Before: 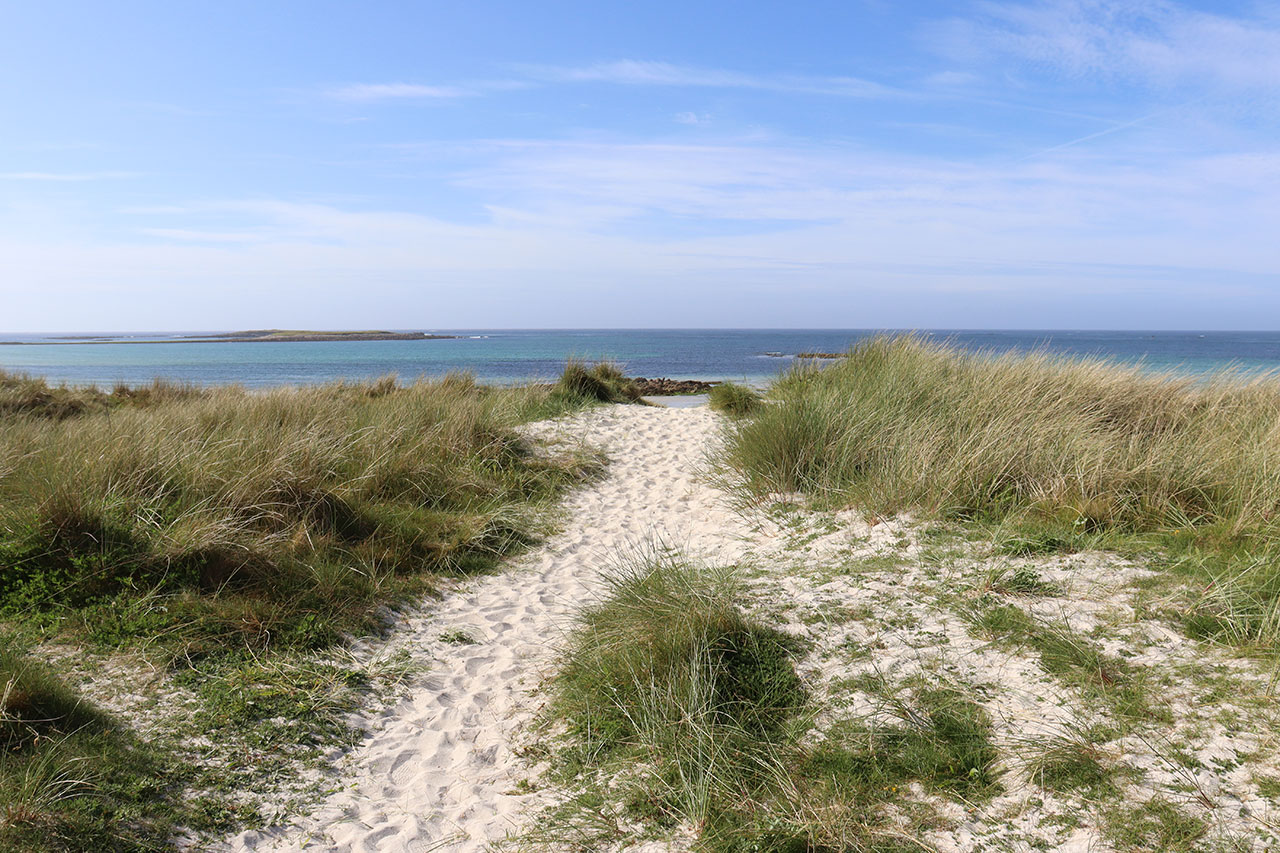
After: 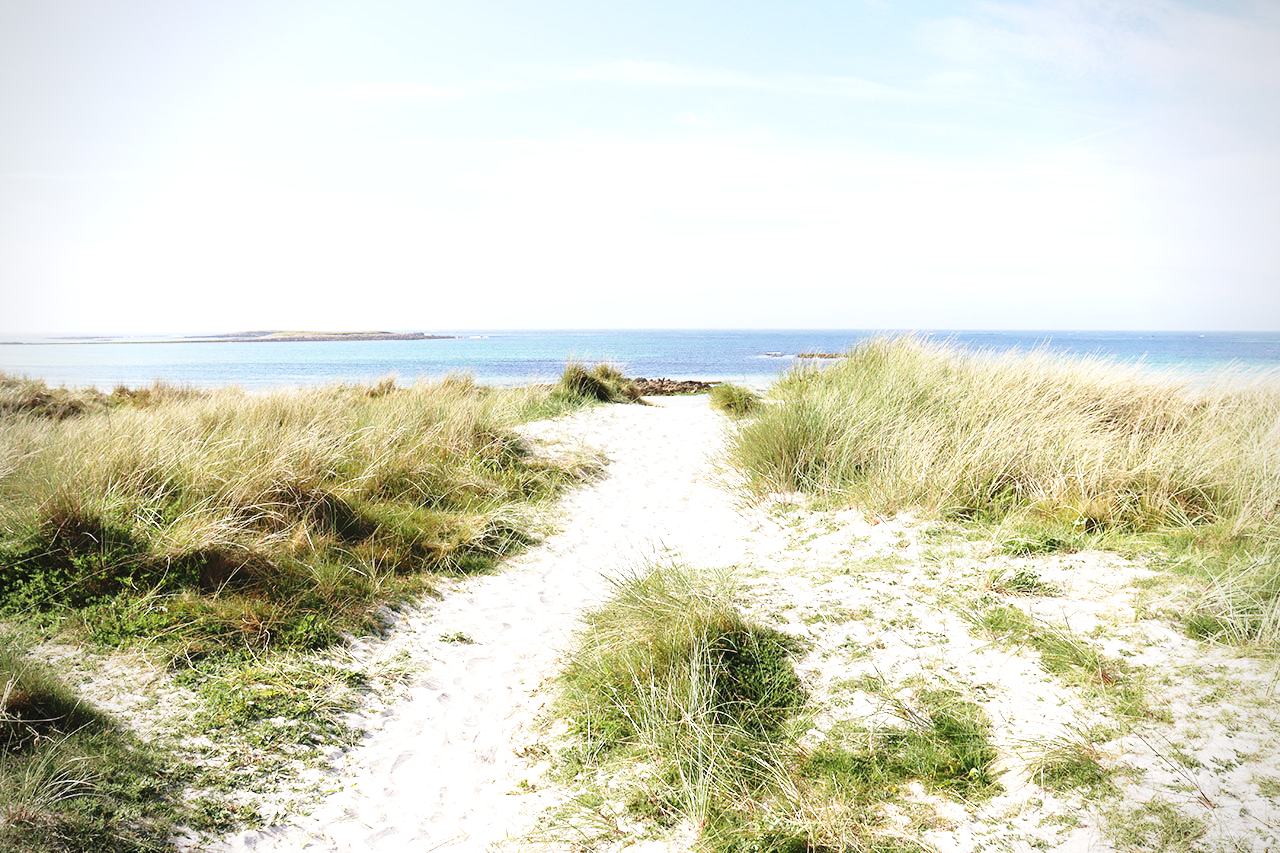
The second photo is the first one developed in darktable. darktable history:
exposure: black level correction 0, exposure 0.9 EV, compensate highlight preservation false
vignetting: fall-off radius 60.92%
contrast brightness saturation: saturation -0.05
base curve: curves: ch0 [(0, 0) (0.028, 0.03) (0.121, 0.232) (0.46, 0.748) (0.859, 0.968) (1, 1)], preserve colors none
